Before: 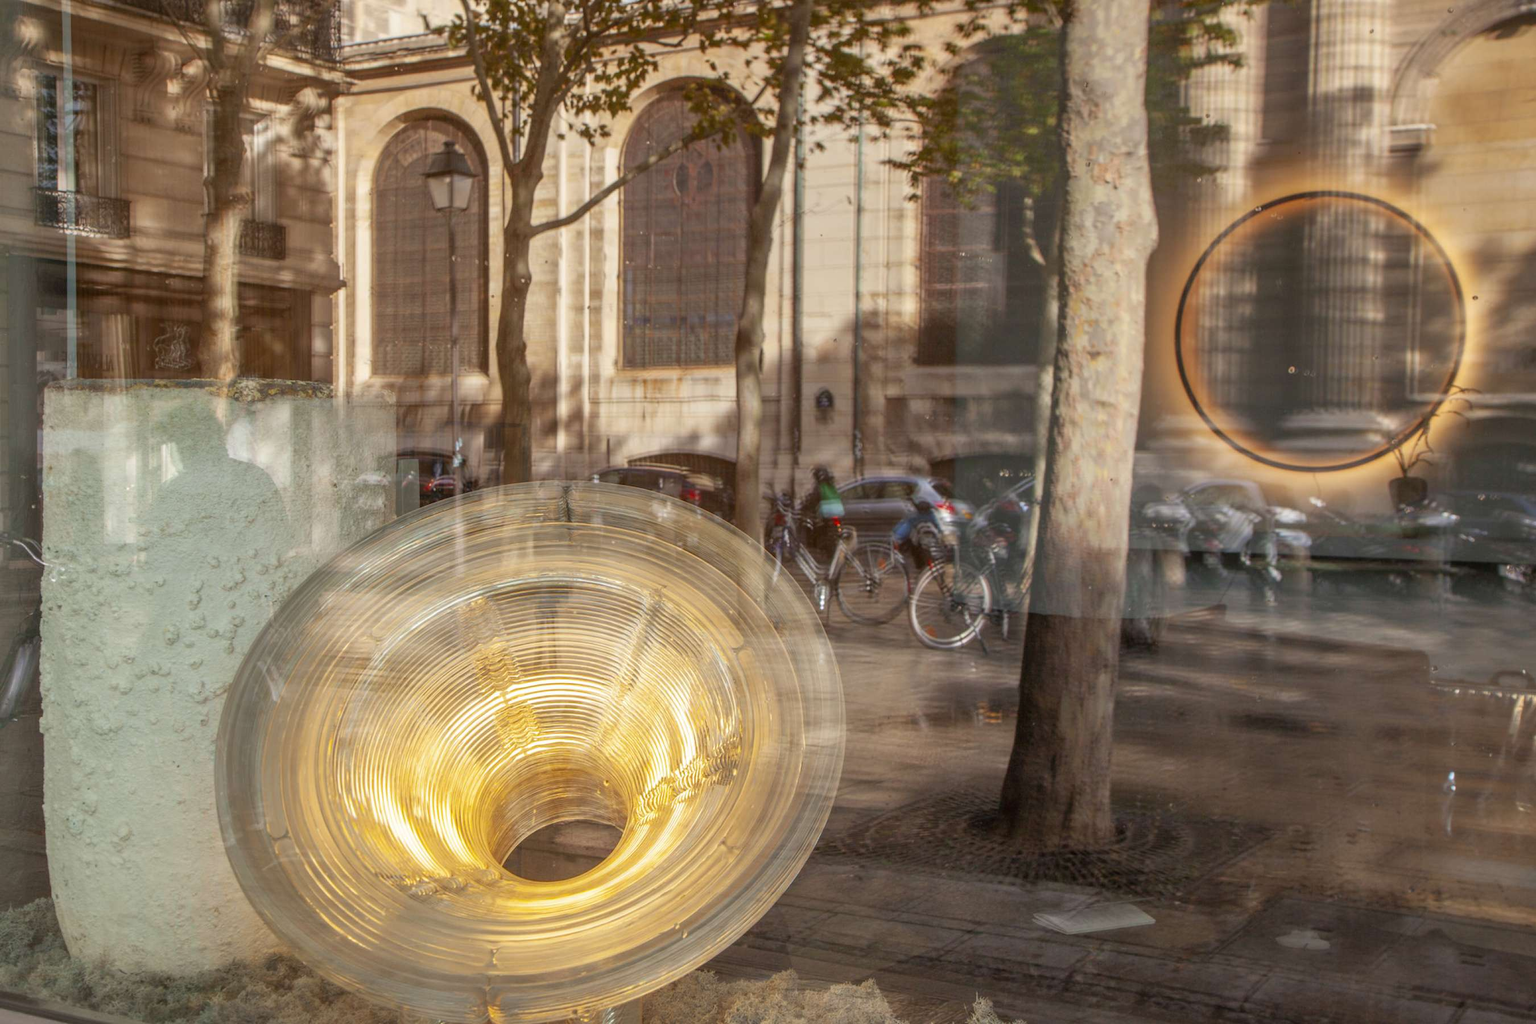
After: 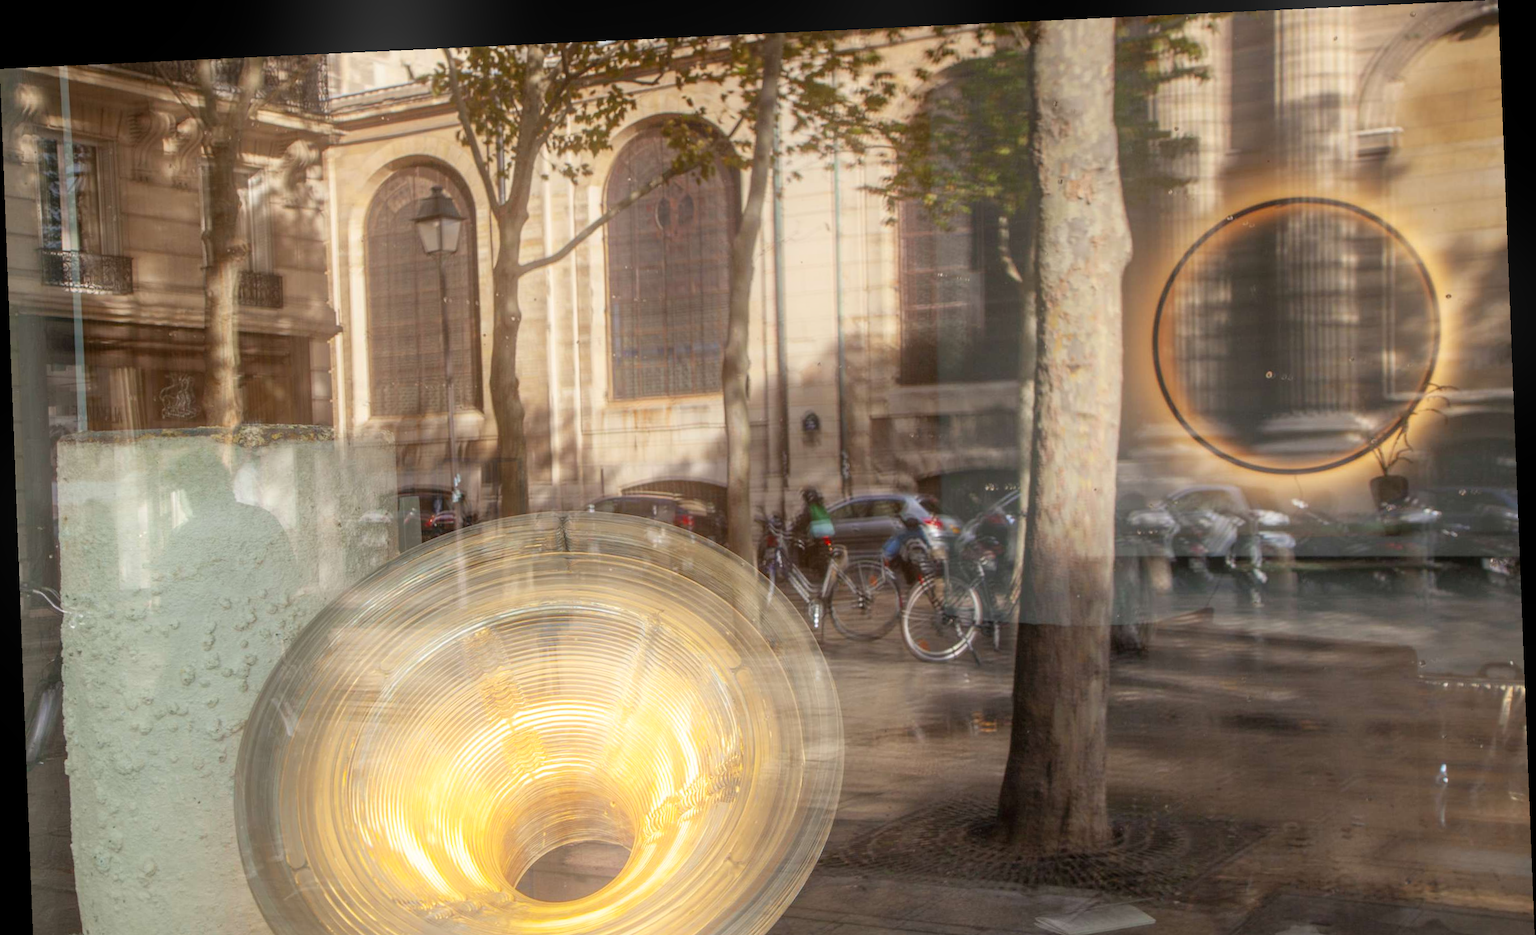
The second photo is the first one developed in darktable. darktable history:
rotate and perspective: rotation -2.22°, lens shift (horizontal) -0.022, automatic cropping off
crop and rotate: top 0%, bottom 11.49%
bloom: on, module defaults
